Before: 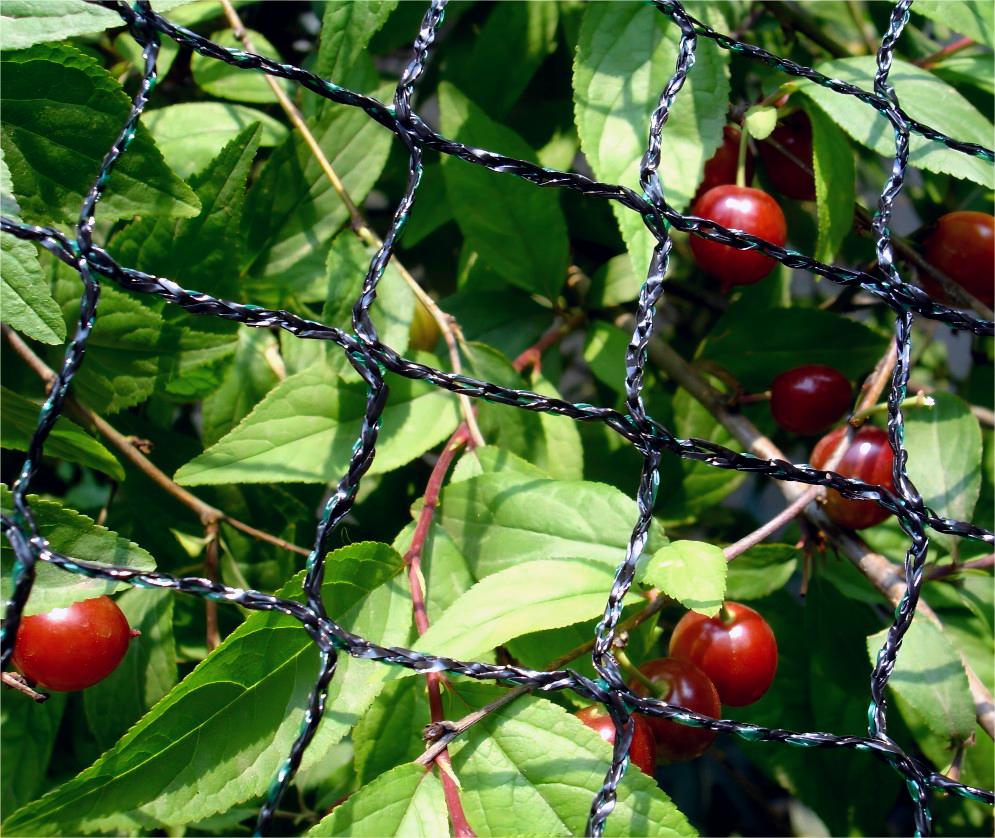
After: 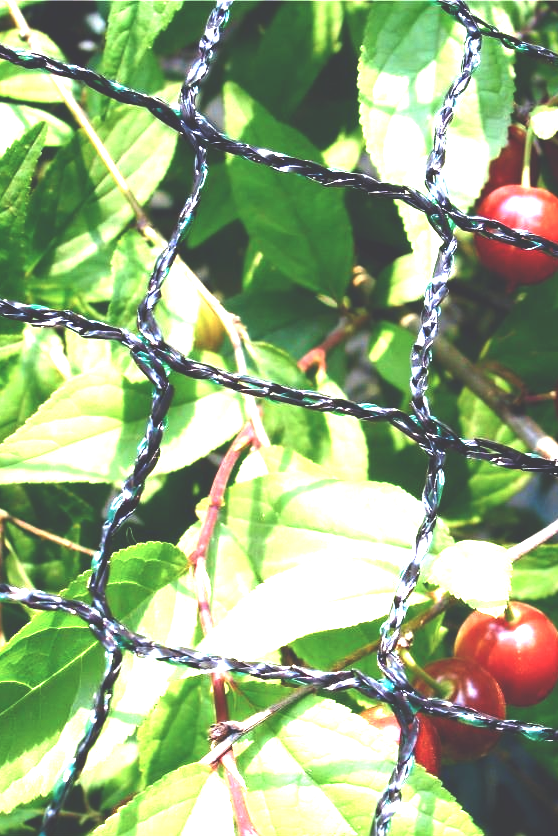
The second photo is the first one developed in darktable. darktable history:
color balance rgb: shadows lift › luminance -20%, power › hue 72.24°, highlights gain › luminance 15%, global offset › hue 171.6°, perceptual saturation grading › highlights -15%, perceptual saturation grading › shadows 25%, global vibrance 30%, contrast 10%
crop: left 21.674%, right 22.086%
exposure: black level correction -0.023, exposure 1.397 EV, compensate highlight preservation false
